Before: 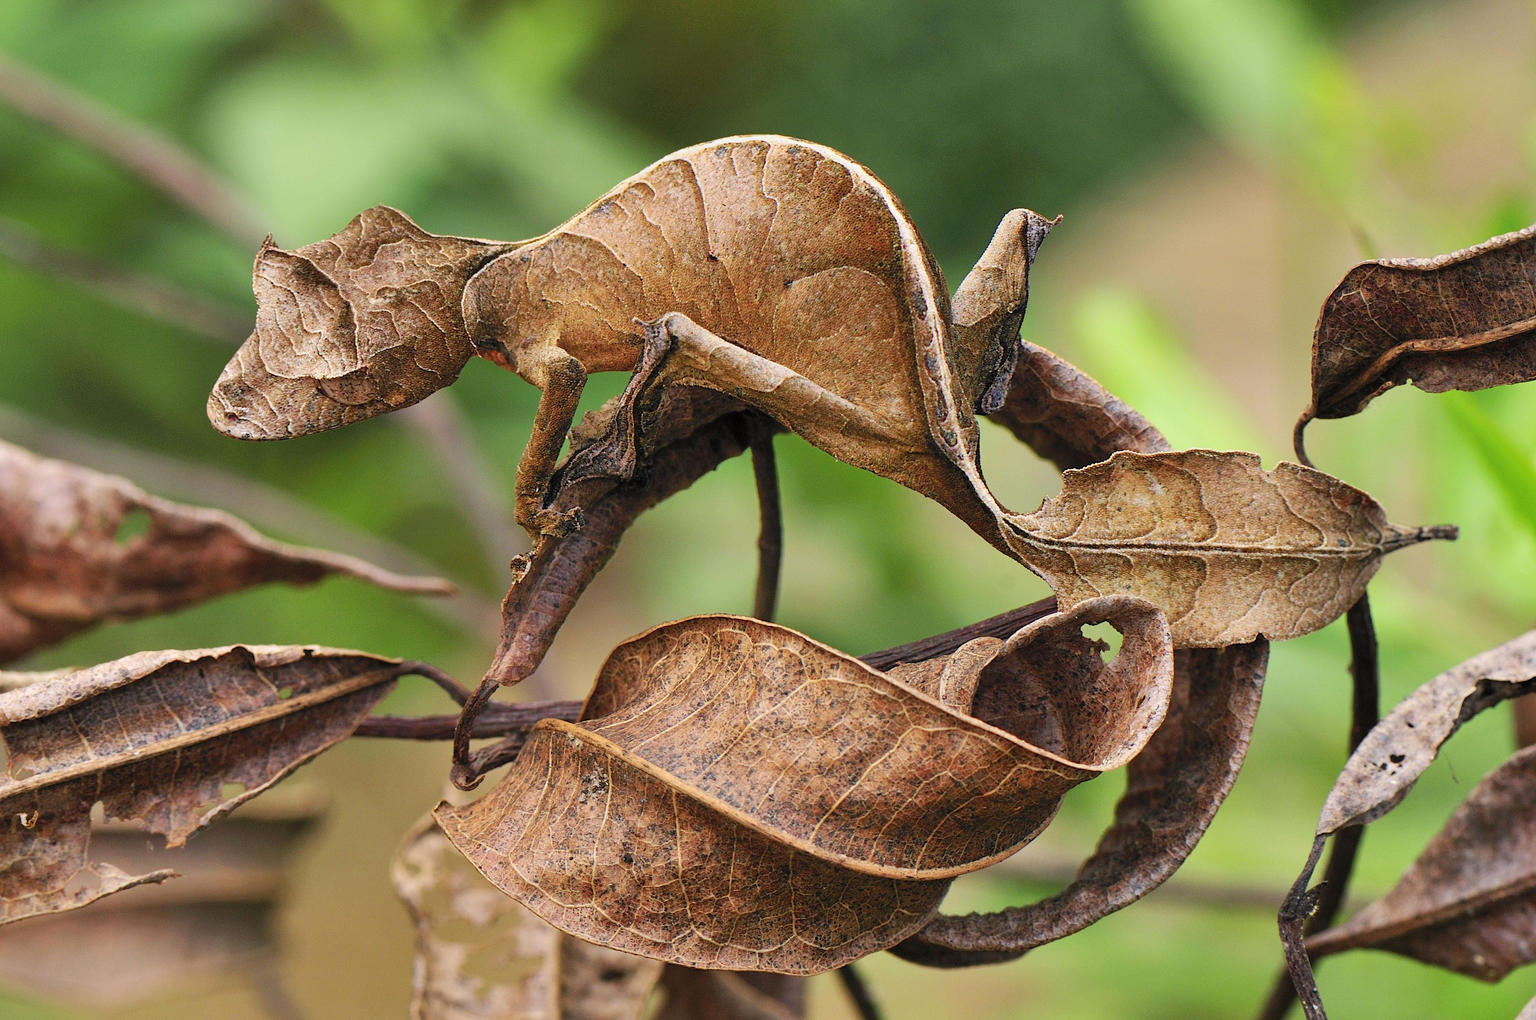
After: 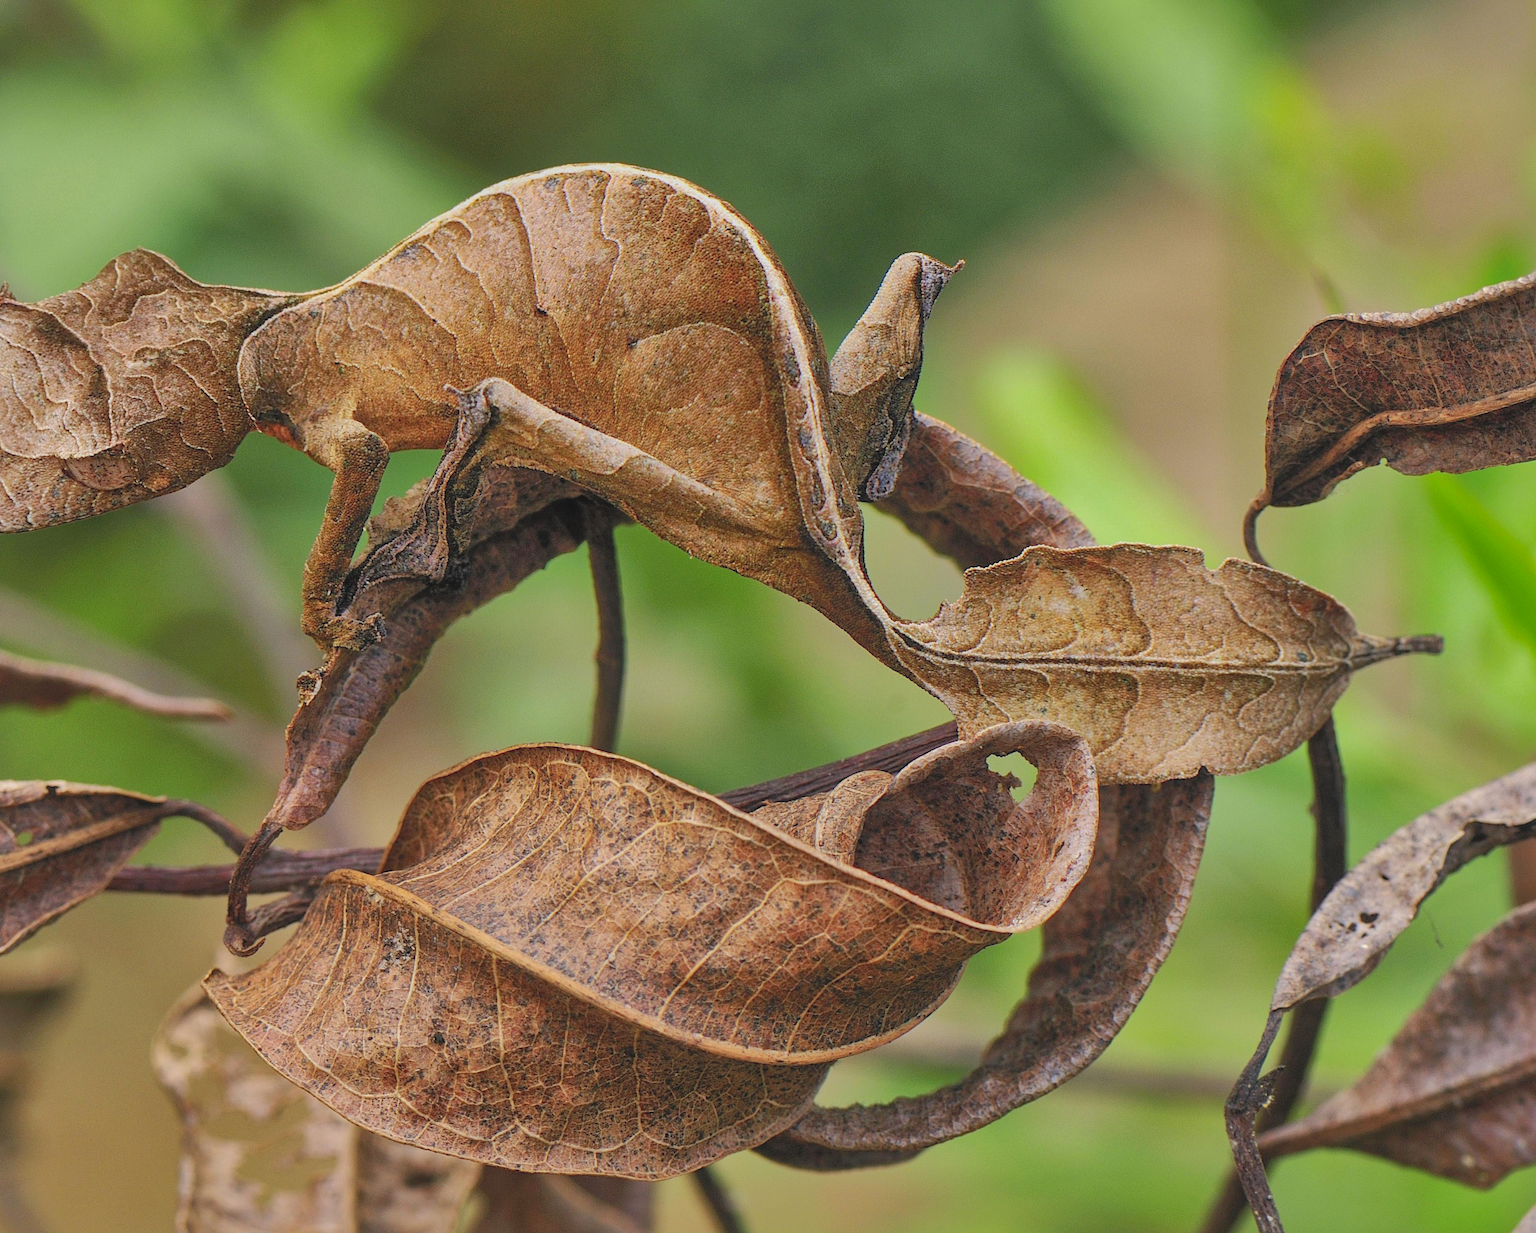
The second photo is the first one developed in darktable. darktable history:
local contrast: highlights 48%, shadows 7%, detail 99%
crop: left 17.288%, bottom 0.033%
shadows and highlights: shadows 59.32, highlights -59.79
levels: levels [0, 0.51, 1]
